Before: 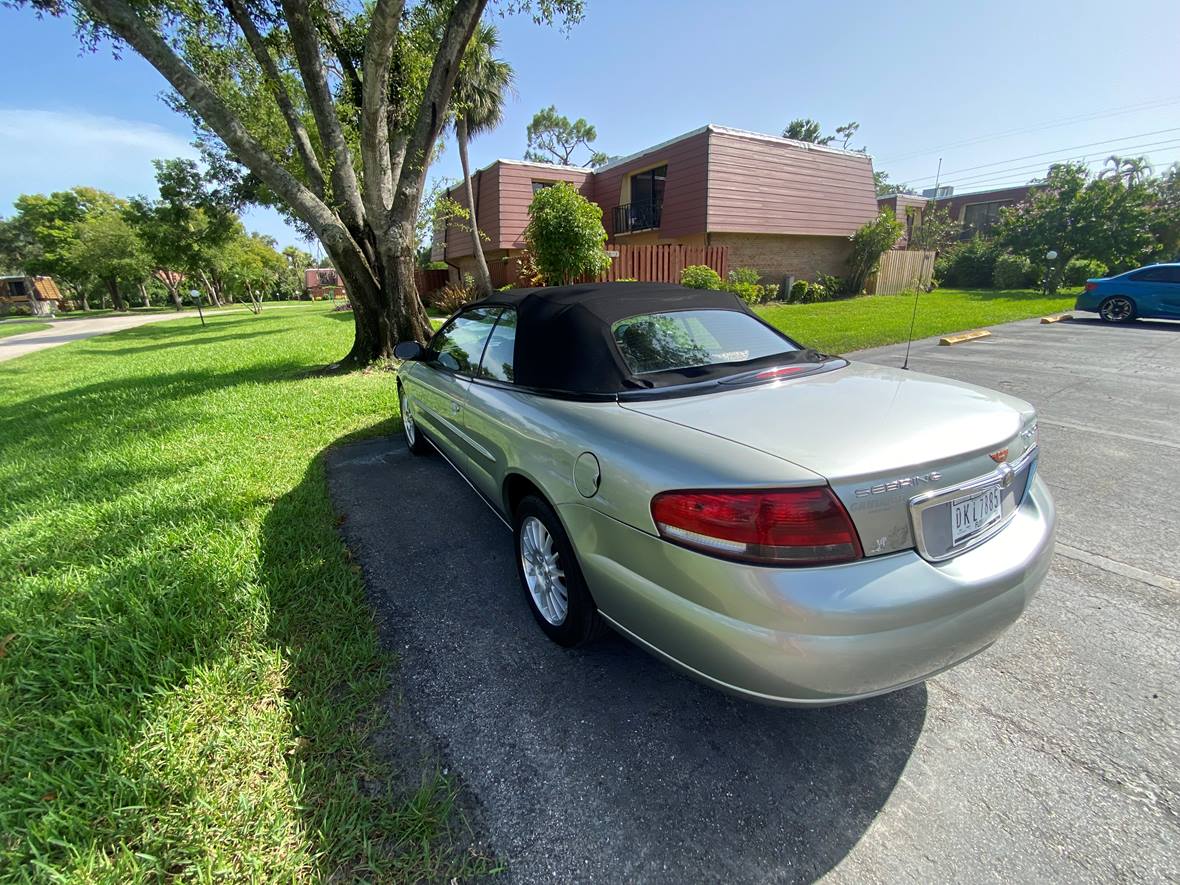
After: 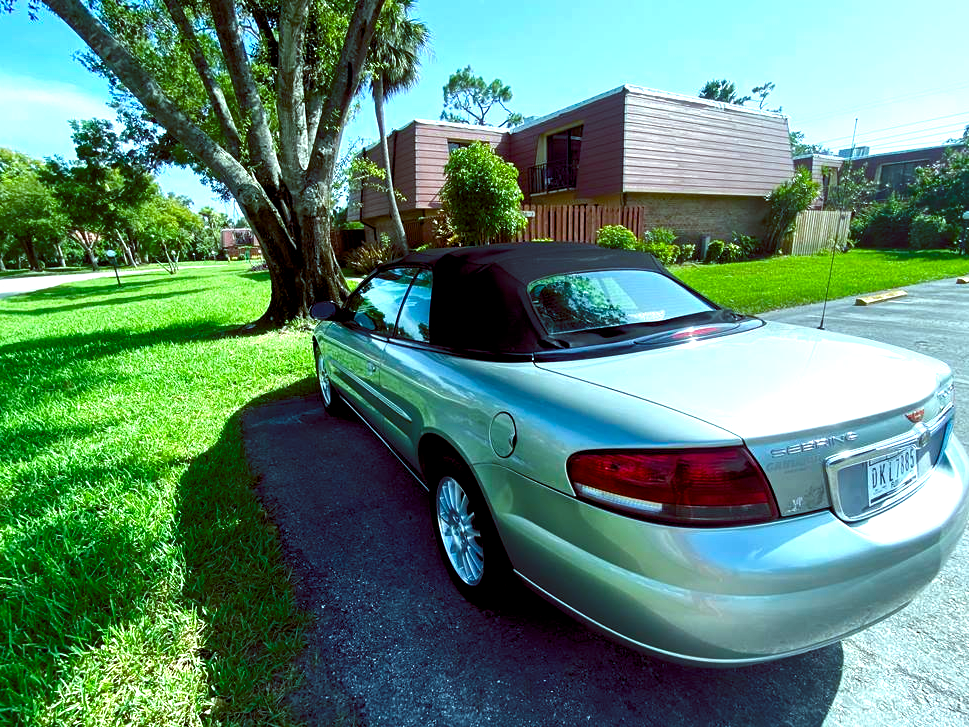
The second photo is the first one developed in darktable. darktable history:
color balance rgb: shadows lift › luminance -7.7%, shadows lift › chroma 2.13%, shadows lift › hue 200.79°, power › luminance -7.77%, power › chroma 2.27%, power › hue 220.69°, highlights gain › luminance 15.15%, highlights gain › chroma 4%, highlights gain › hue 209.35°, global offset › luminance -0.21%, global offset › chroma 0.27%, perceptual saturation grading › global saturation 24.42%, perceptual saturation grading › highlights -24.42%, perceptual saturation grading › mid-tones 24.42%, perceptual saturation grading › shadows 40%, perceptual brilliance grading › global brilliance -5%, perceptual brilliance grading › highlights 24.42%, perceptual brilliance grading › mid-tones 7%, perceptual brilliance grading › shadows -5%
crop and rotate: left 7.196%, top 4.574%, right 10.605%, bottom 13.178%
